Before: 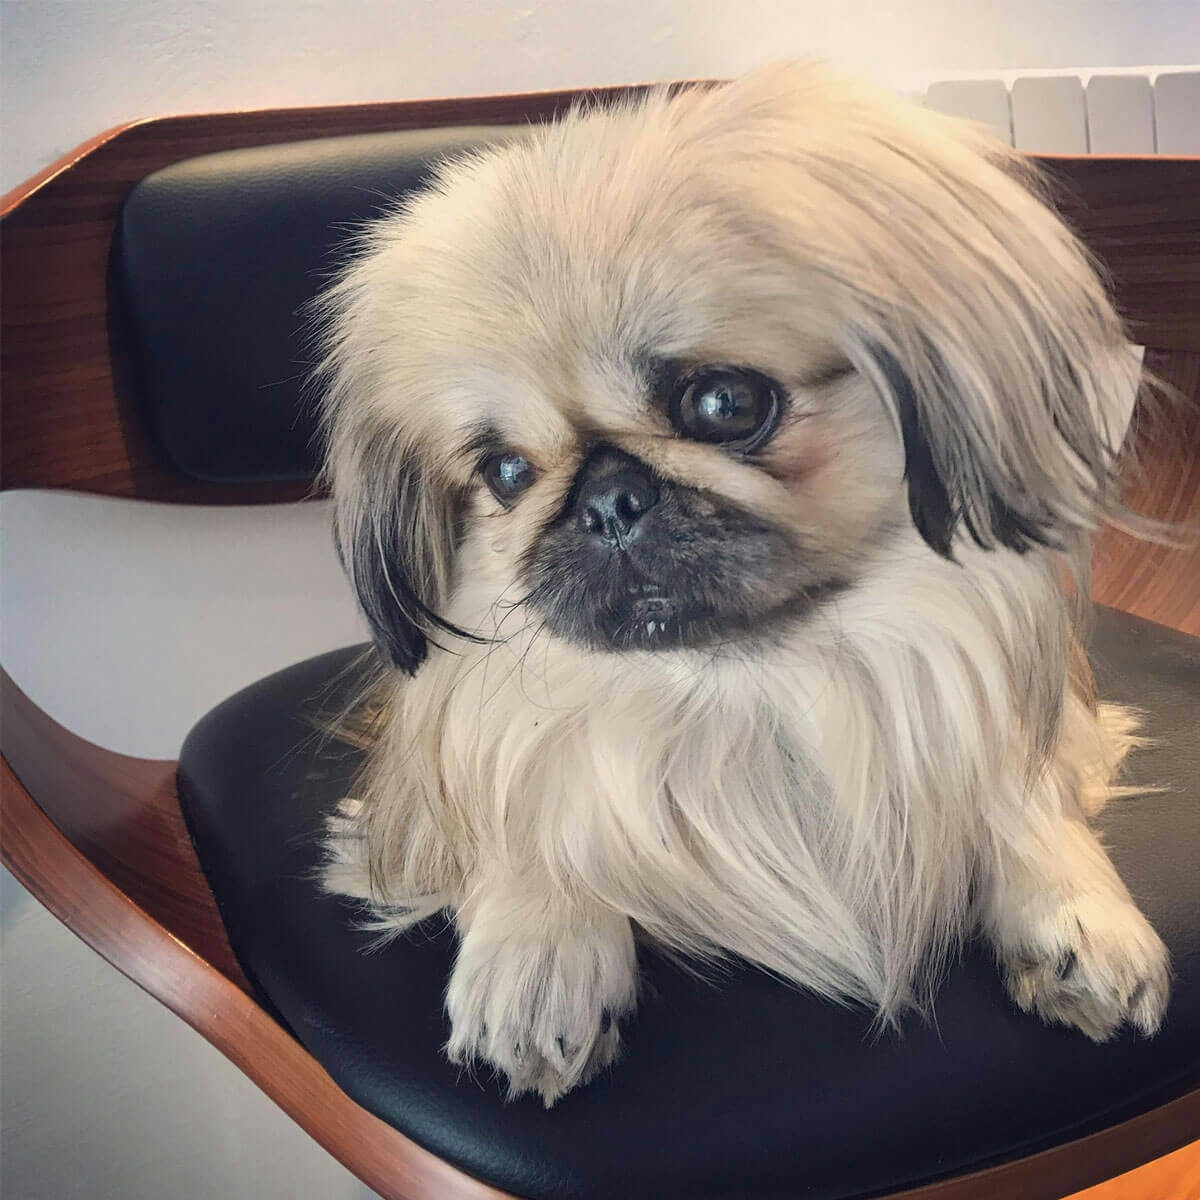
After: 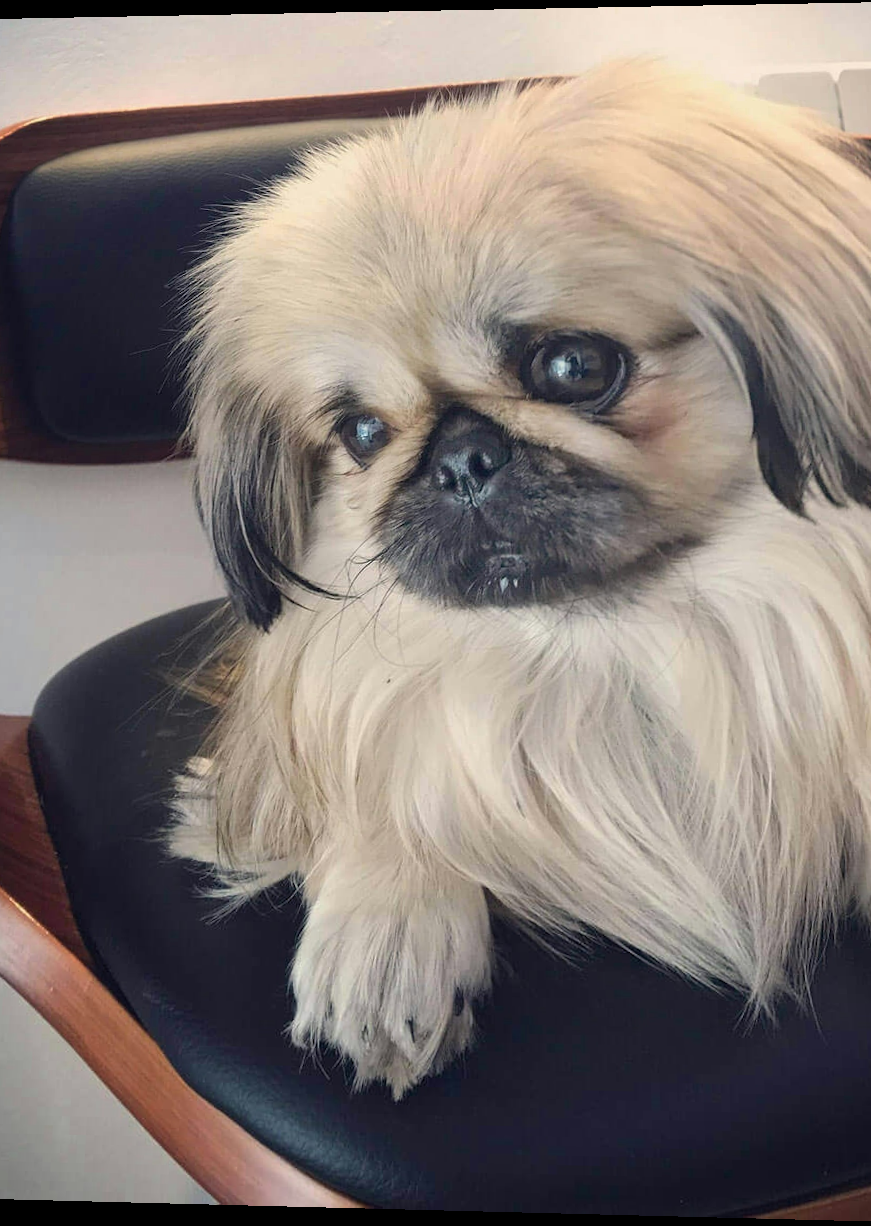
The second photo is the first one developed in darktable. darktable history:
crop and rotate: left 14.292%, right 19.041%
rotate and perspective: rotation 0.128°, lens shift (vertical) -0.181, lens shift (horizontal) -0.044, shear 0.001, automatic cropping off
